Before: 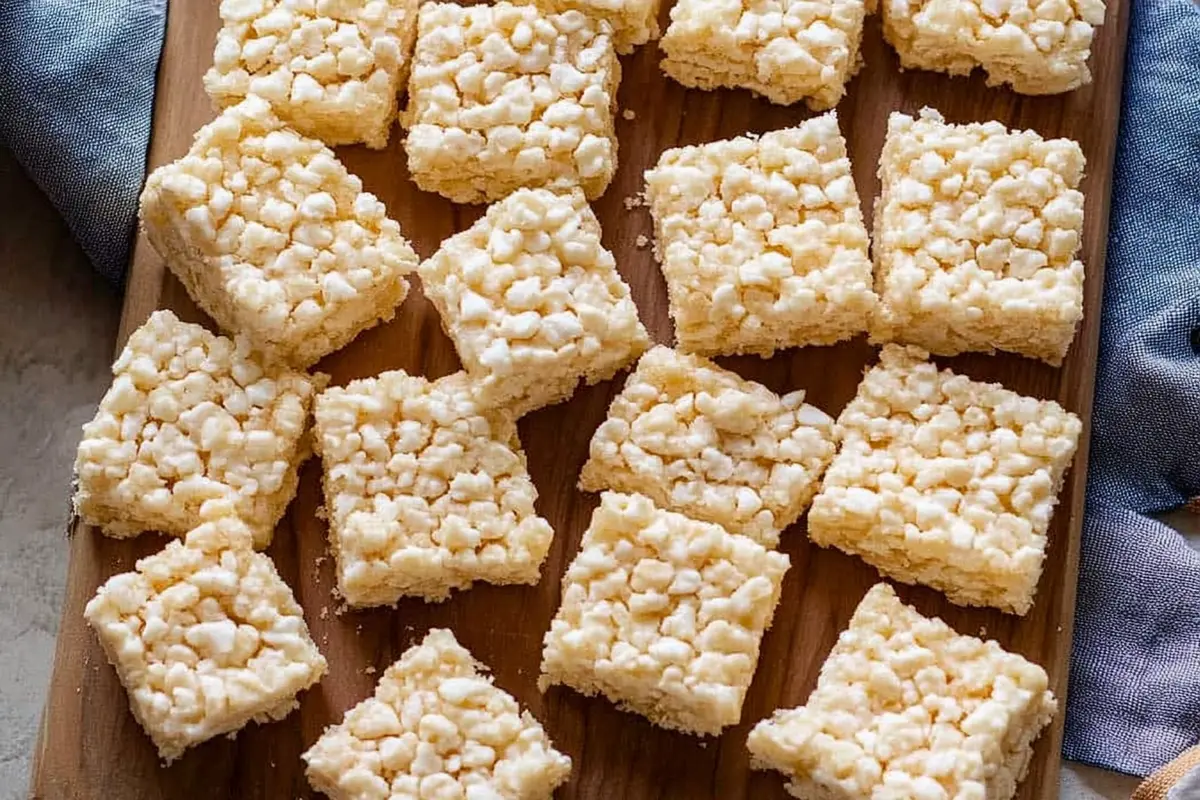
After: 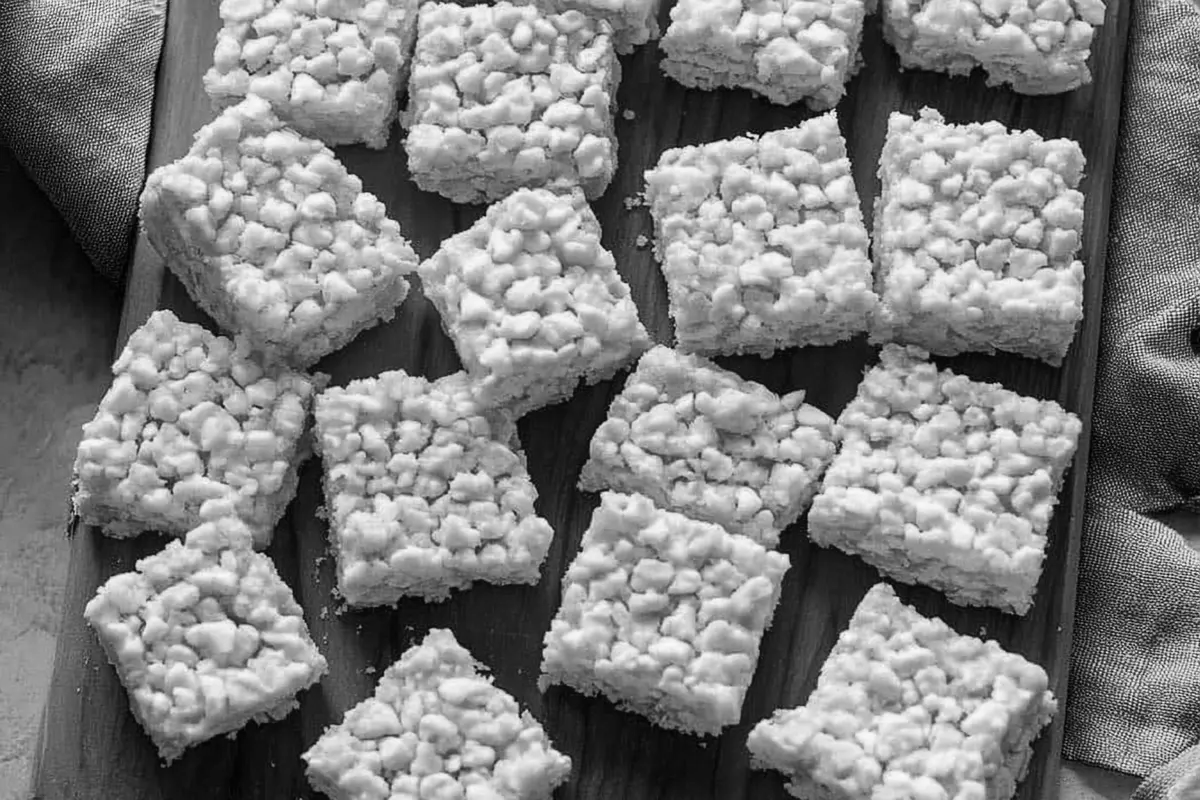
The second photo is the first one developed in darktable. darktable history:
color calibration: output gray [0.253, 0.26, 0.487, 0], illuminant as shot in camera, x 0.358, y 0.373, temperature 4628.91 K
